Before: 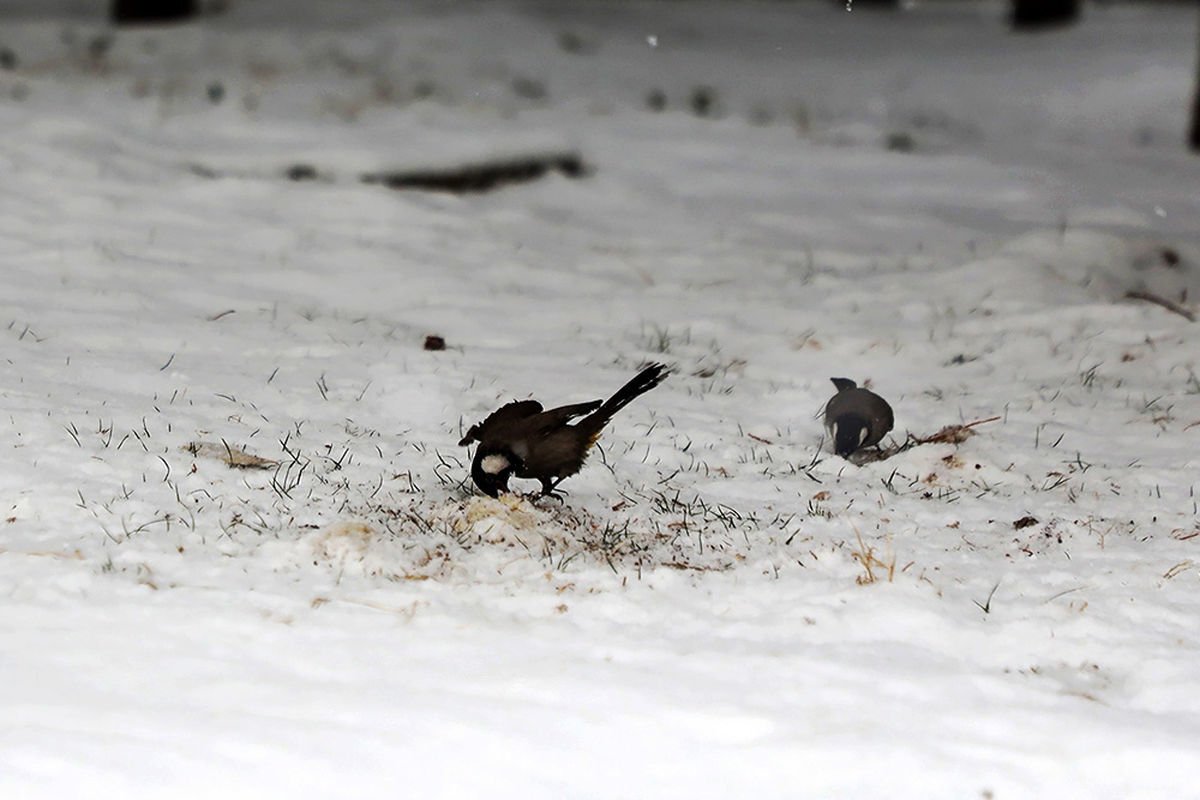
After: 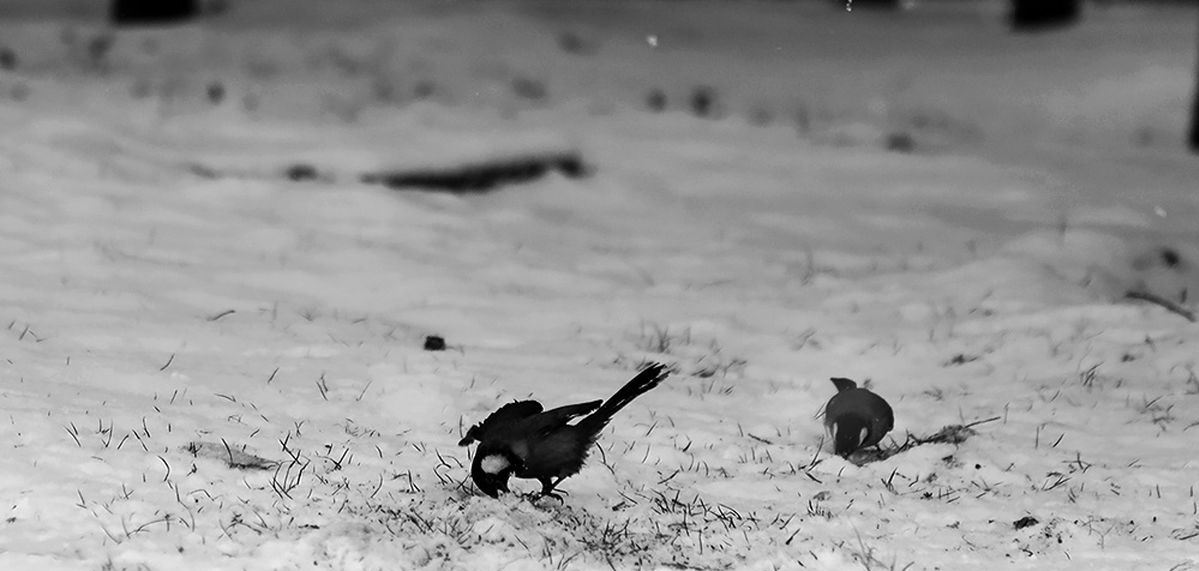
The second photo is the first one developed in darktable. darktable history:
monochrome: on, module defaults
white balance: emerald 1
crop: bottom 28.576%
